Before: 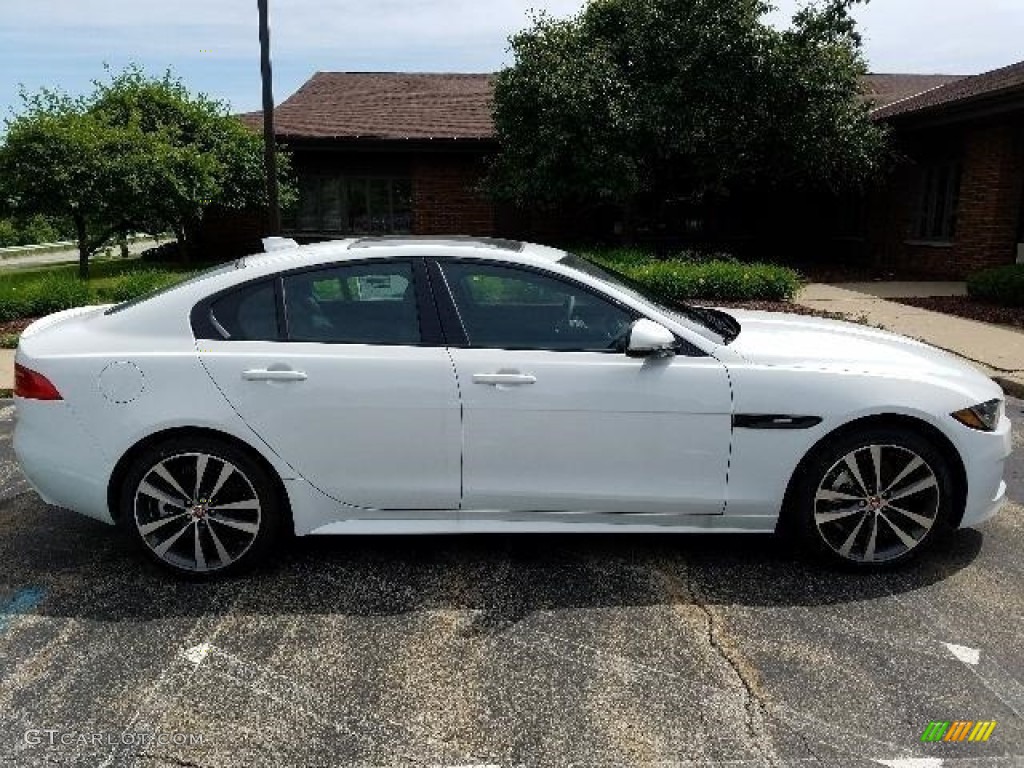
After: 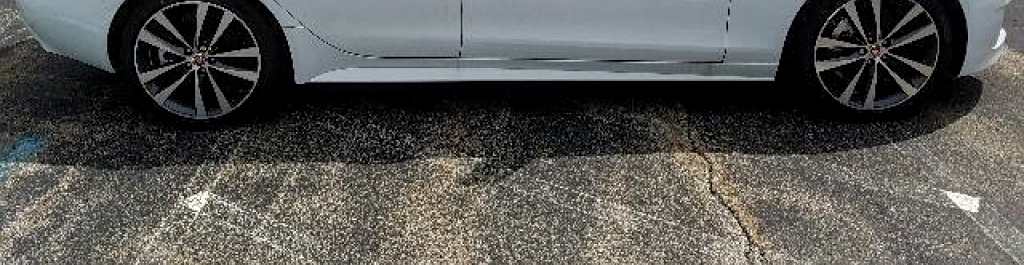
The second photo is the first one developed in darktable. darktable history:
local contrast: on, module defaults
sharpen: amount 0.215
crop and rotate: top 58.859%, bottom 6.556%
